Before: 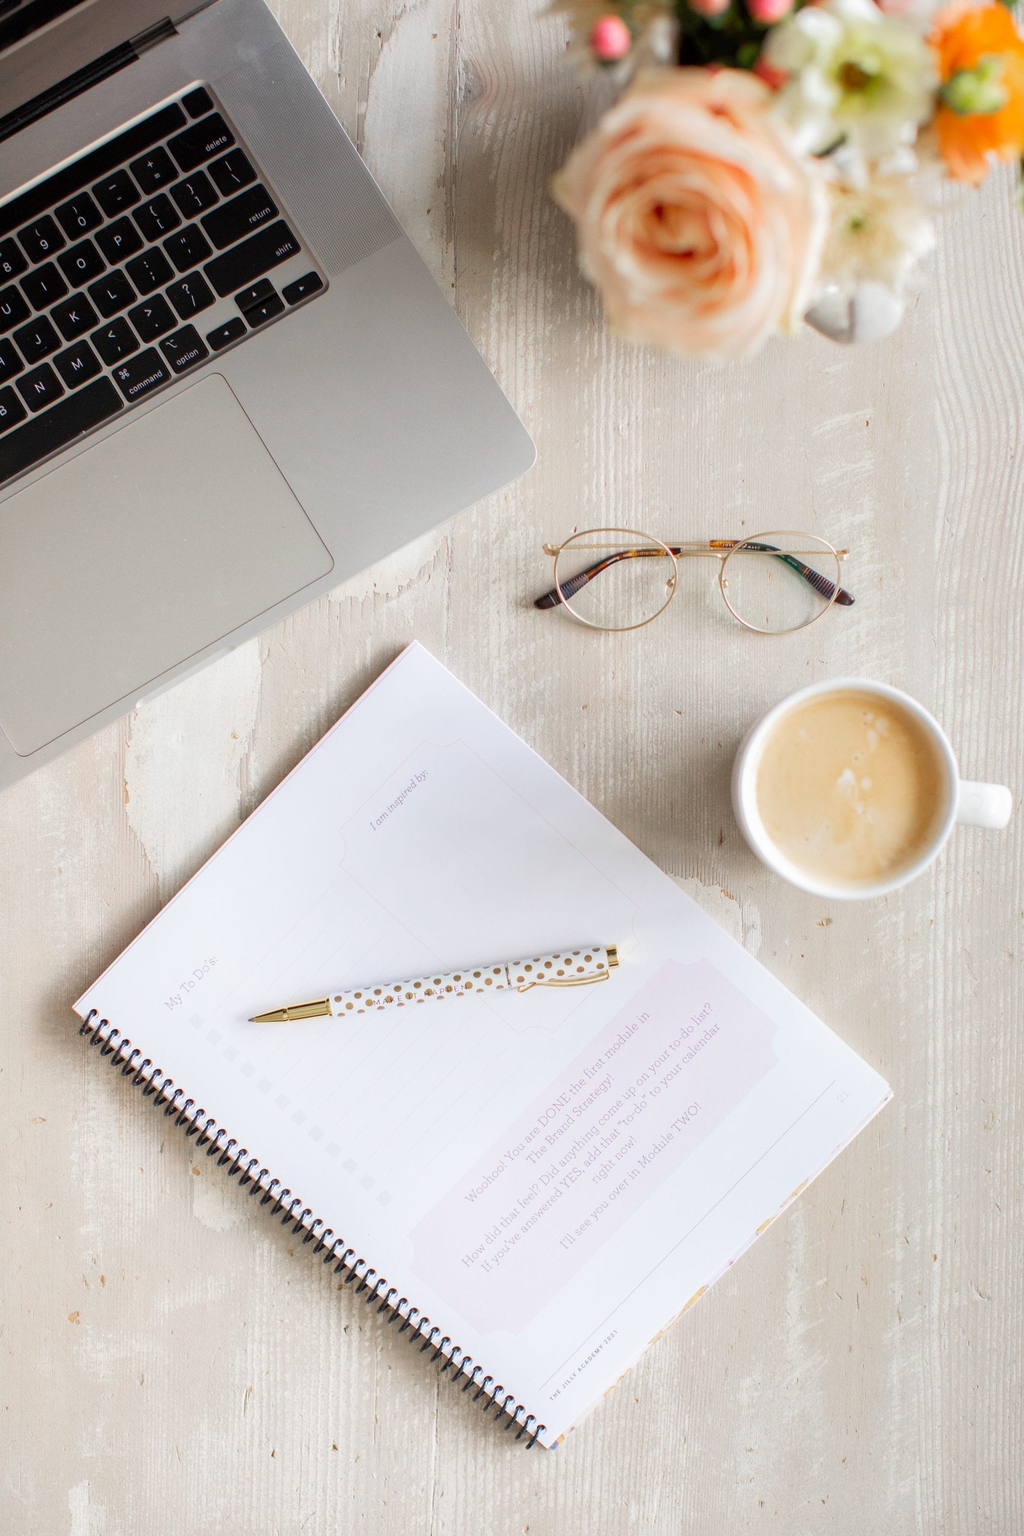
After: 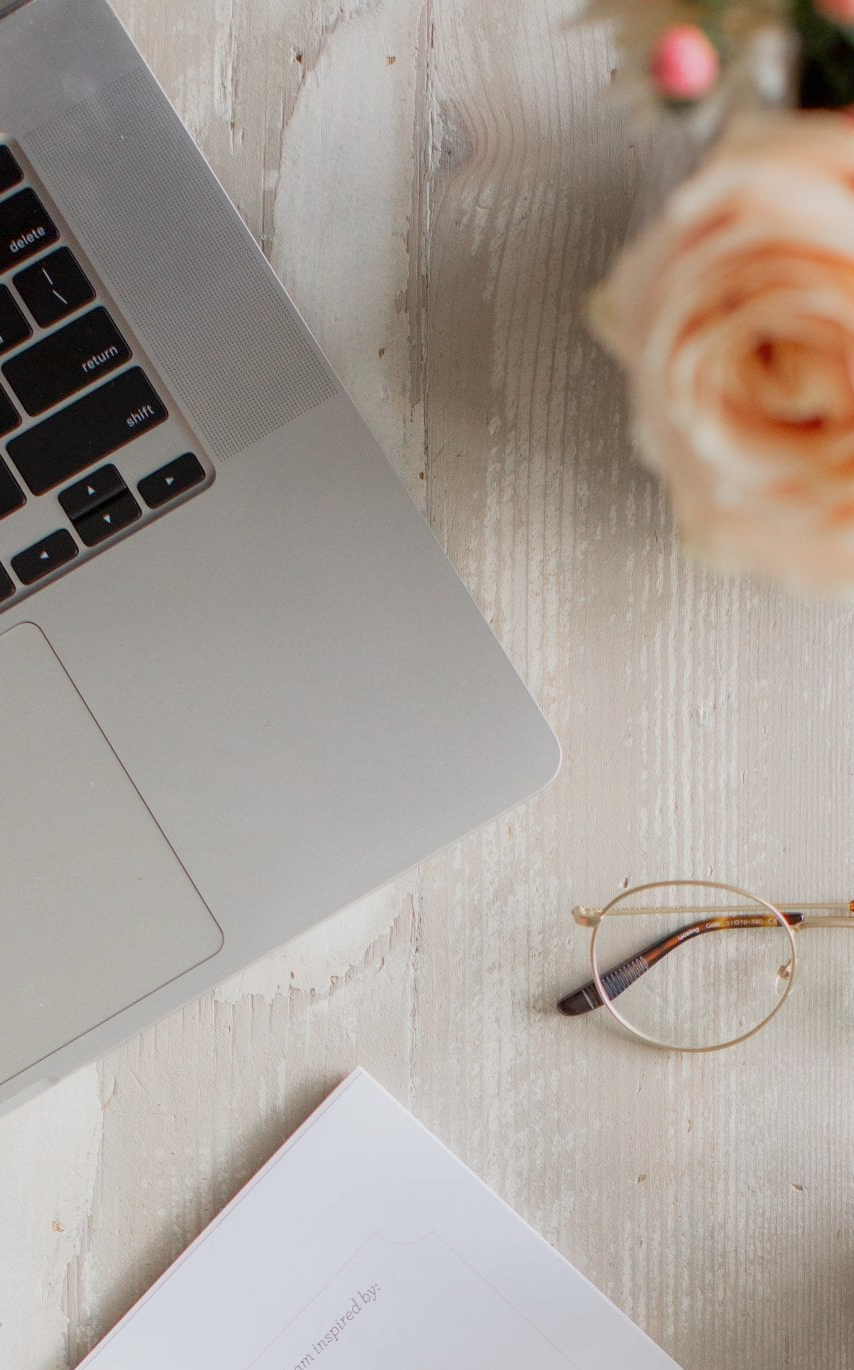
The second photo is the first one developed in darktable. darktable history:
crop: left 19.556%, right 30.401%, bottom 46.458%
color balance: contrast -15%
